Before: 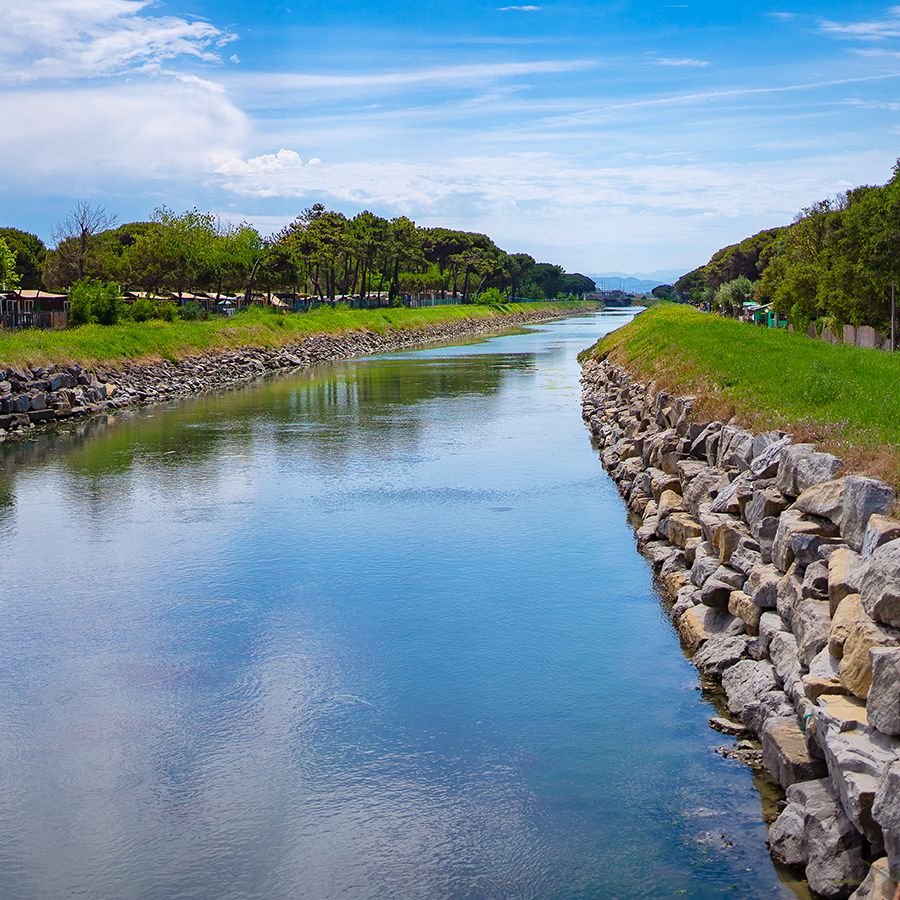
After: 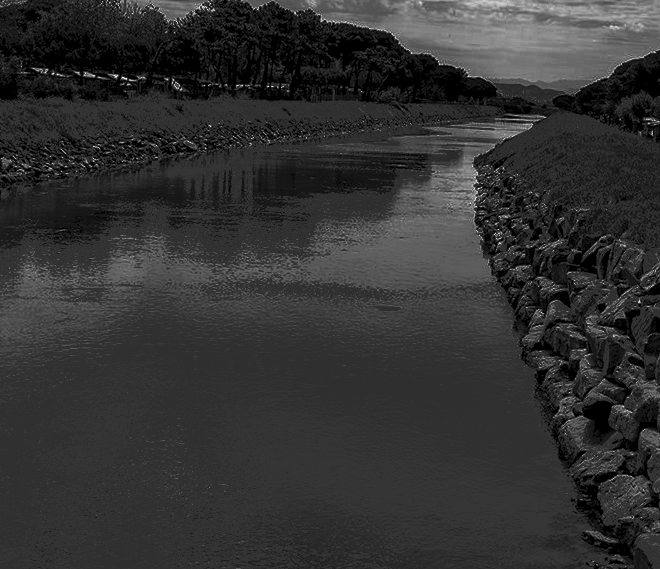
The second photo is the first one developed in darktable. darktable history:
crop and rotate: angle -3.69°, left 9.789%, top 20.977%, right 12.214%, bottom 11.772%
contrast brightness saturation: contrast 0.018, brightness -0.991, saturation -1
local contrast: detail 160%
base curve: curves: ch0 [(0, 0) (0.841, 0.609) (1, 1)], preserve colors none
tone curve: curves: ch0 [(0, 0) (0.003, 0.055) (0.011, 0.111) (0.025, 0.126) (0.044, 0.169) (0.069, 0.215) (0.1, 0.199) (0.136, 0.207) (0.177, 0.259) (0.224, 0.327) (0.277, 0.361) (0.335, 0.431) (0.399, 0.501) (0.468, 0.589) (0.543, 0.683) (0.623, 0.73) (0.709, 0.796) (0.801, 0.863) (0.898, 0.921) (1, 1)], color space Lab, independent channels, preserve colors none
